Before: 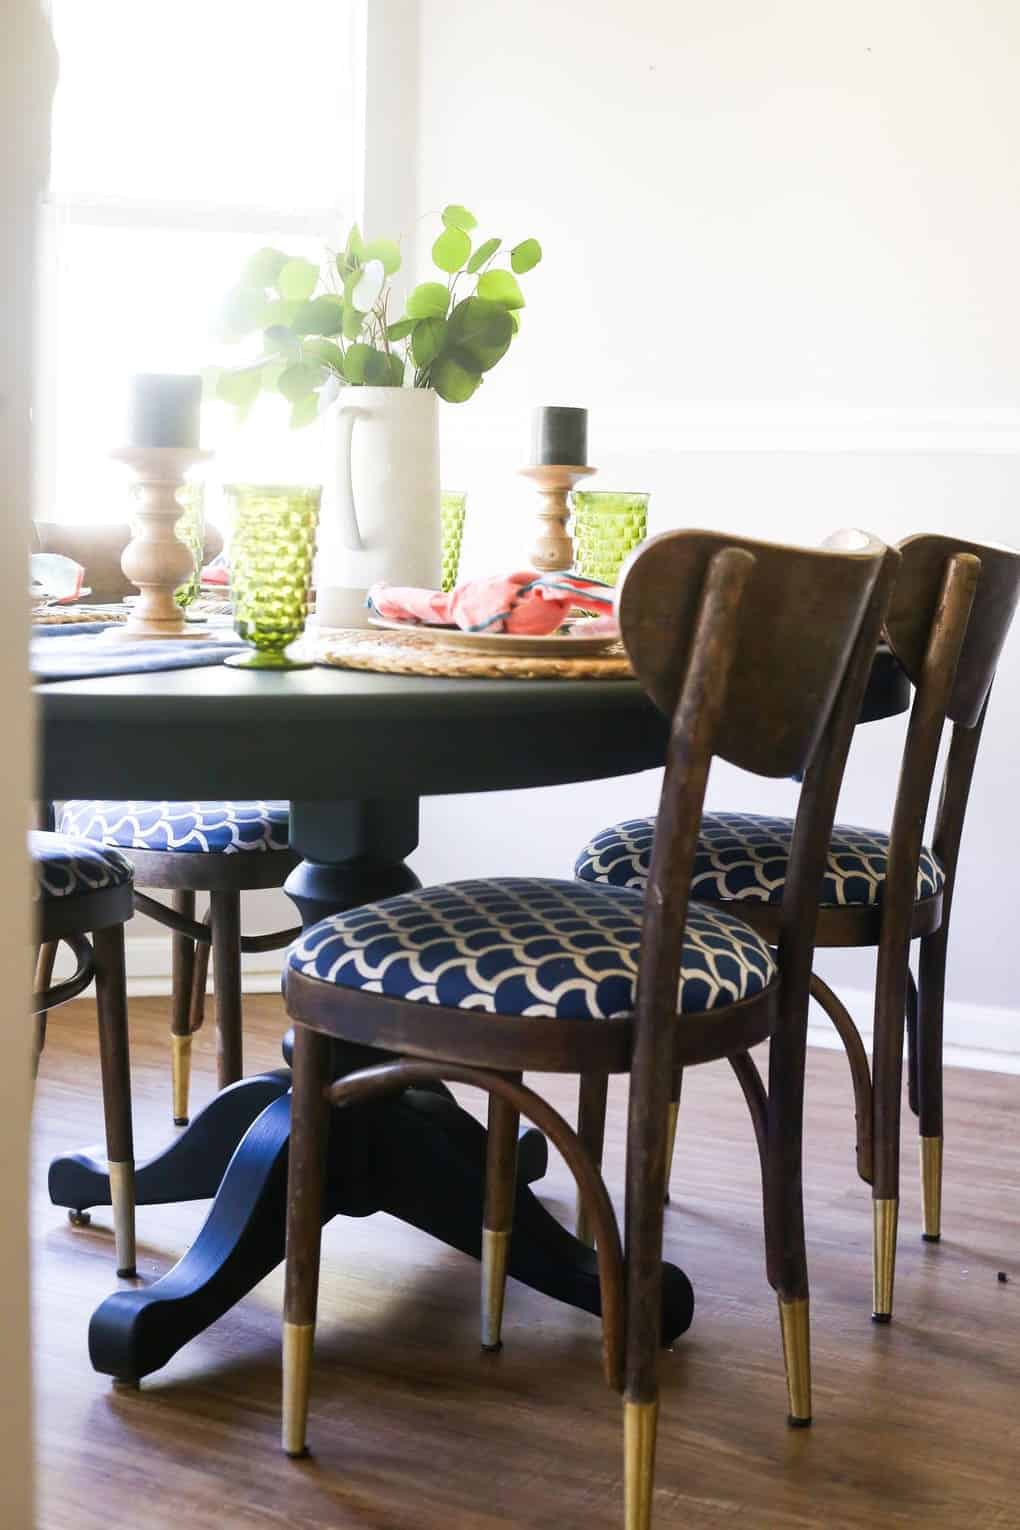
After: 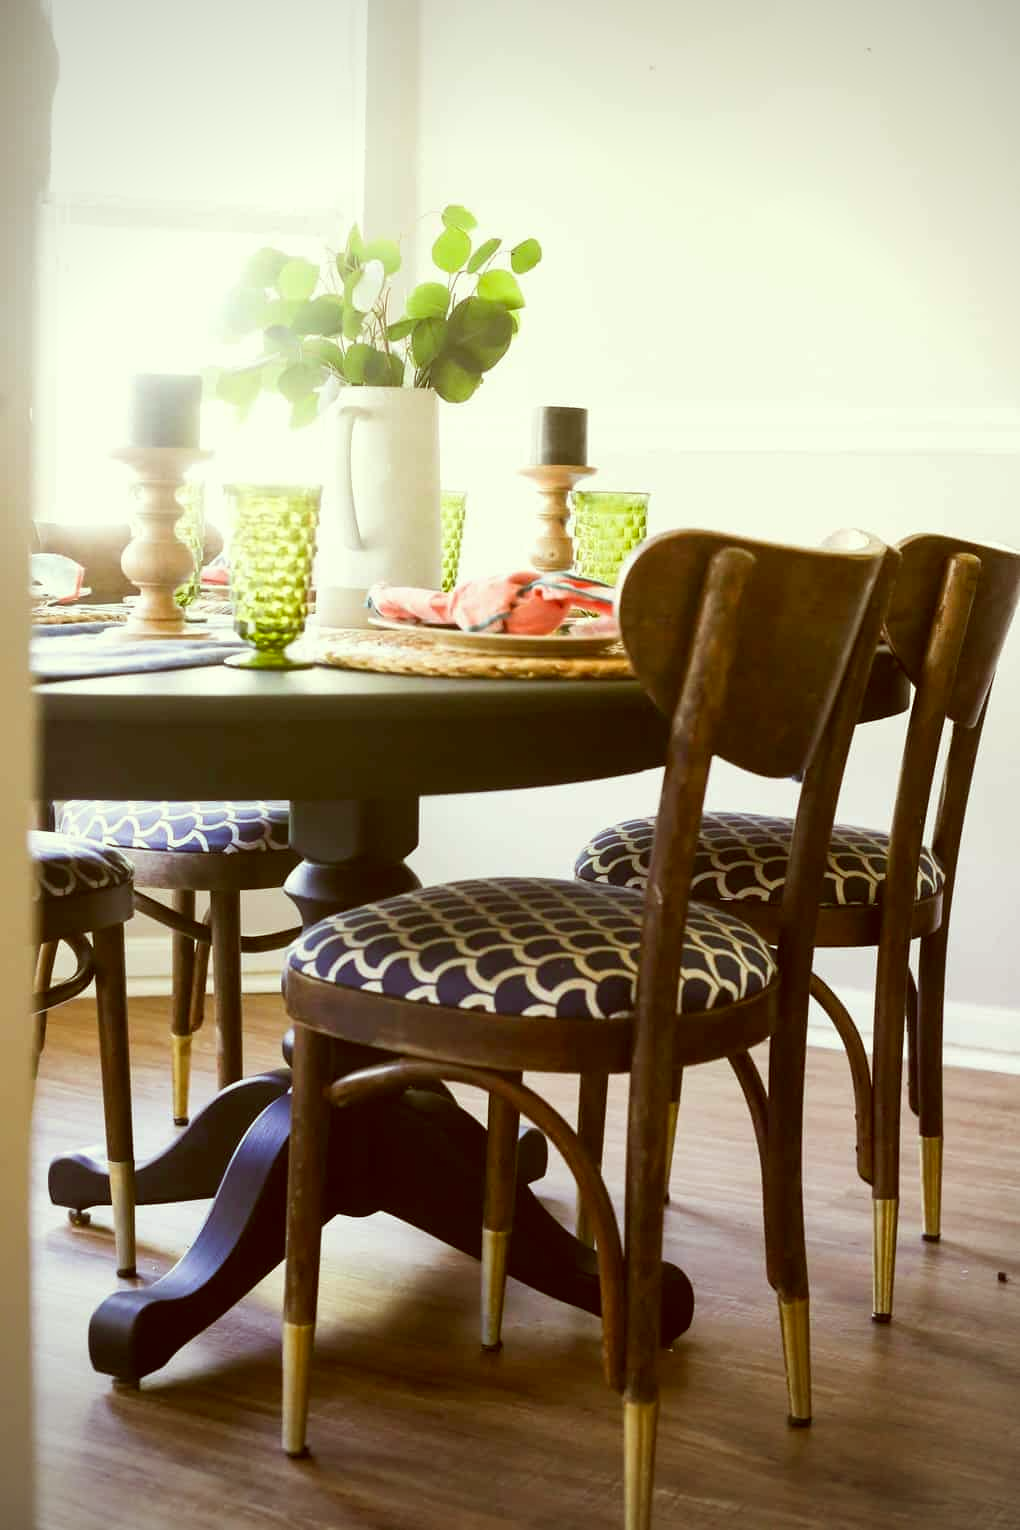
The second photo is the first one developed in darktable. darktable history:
vignetting: on, module defaults
color correction: highlights a* -5.3, highlights b* 9.8, shadows a* 9.8, shadows b* 24.26
